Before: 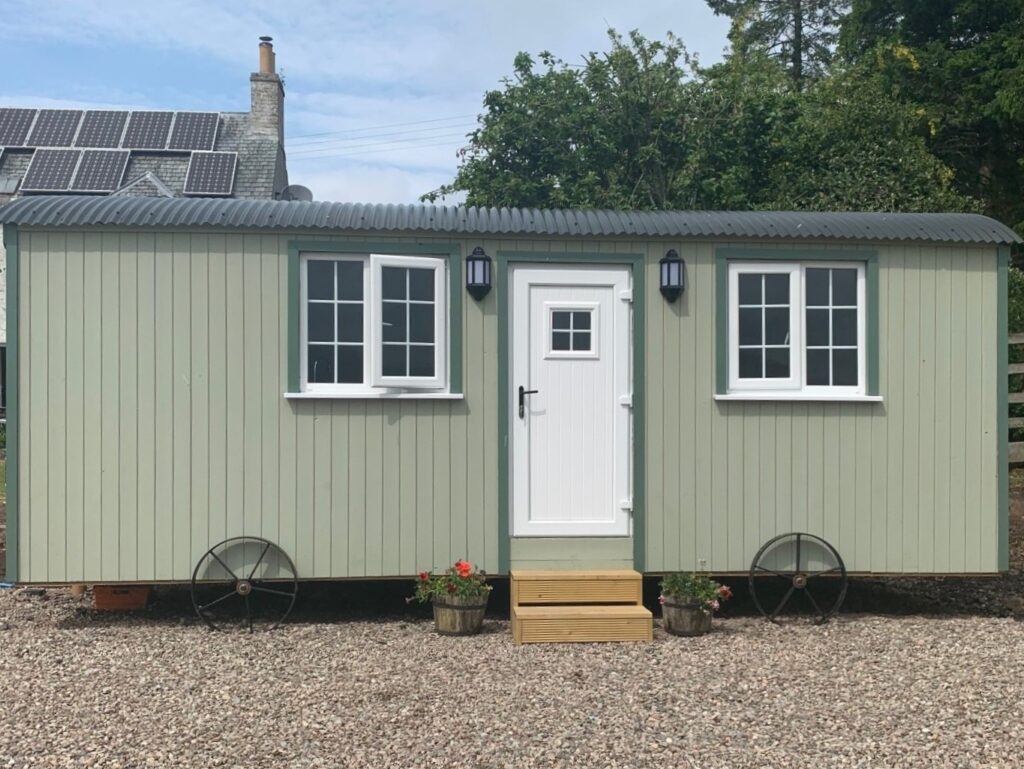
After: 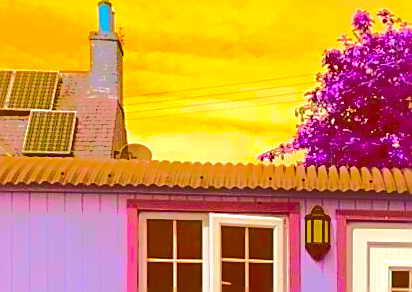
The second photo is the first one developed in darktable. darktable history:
tone equalizer: -7 EV -0.633 EV, -6 EV 0.973 EV, -5 EV -0.429 EV, -4 EV 0.443 EV, -3 EV 0.424 EV, -2 EV 0.156 EV, -1 EV -0.157 EV, +0 EV -0.375 EV, edges refinement/feathering 500, mask exposure compensation -1.57 EV, preserve details no
crop: left 15.767%, top 5.447%, right 43.952%, bottom 56.475%
exposure: black level correction 0.003, exposure 0.382 EV, compensate highlight preservation false
color correction: highlights b* -0.018, saturation 2.96
sharpen: on, module defaults
color balance rgb: power › chroma 1.047%, power › hue 28.23°, perceptual saturation grading › global saturation 30.316%, hue shift 178.03°, global vibrance 49.871%, contrast 0.762%
